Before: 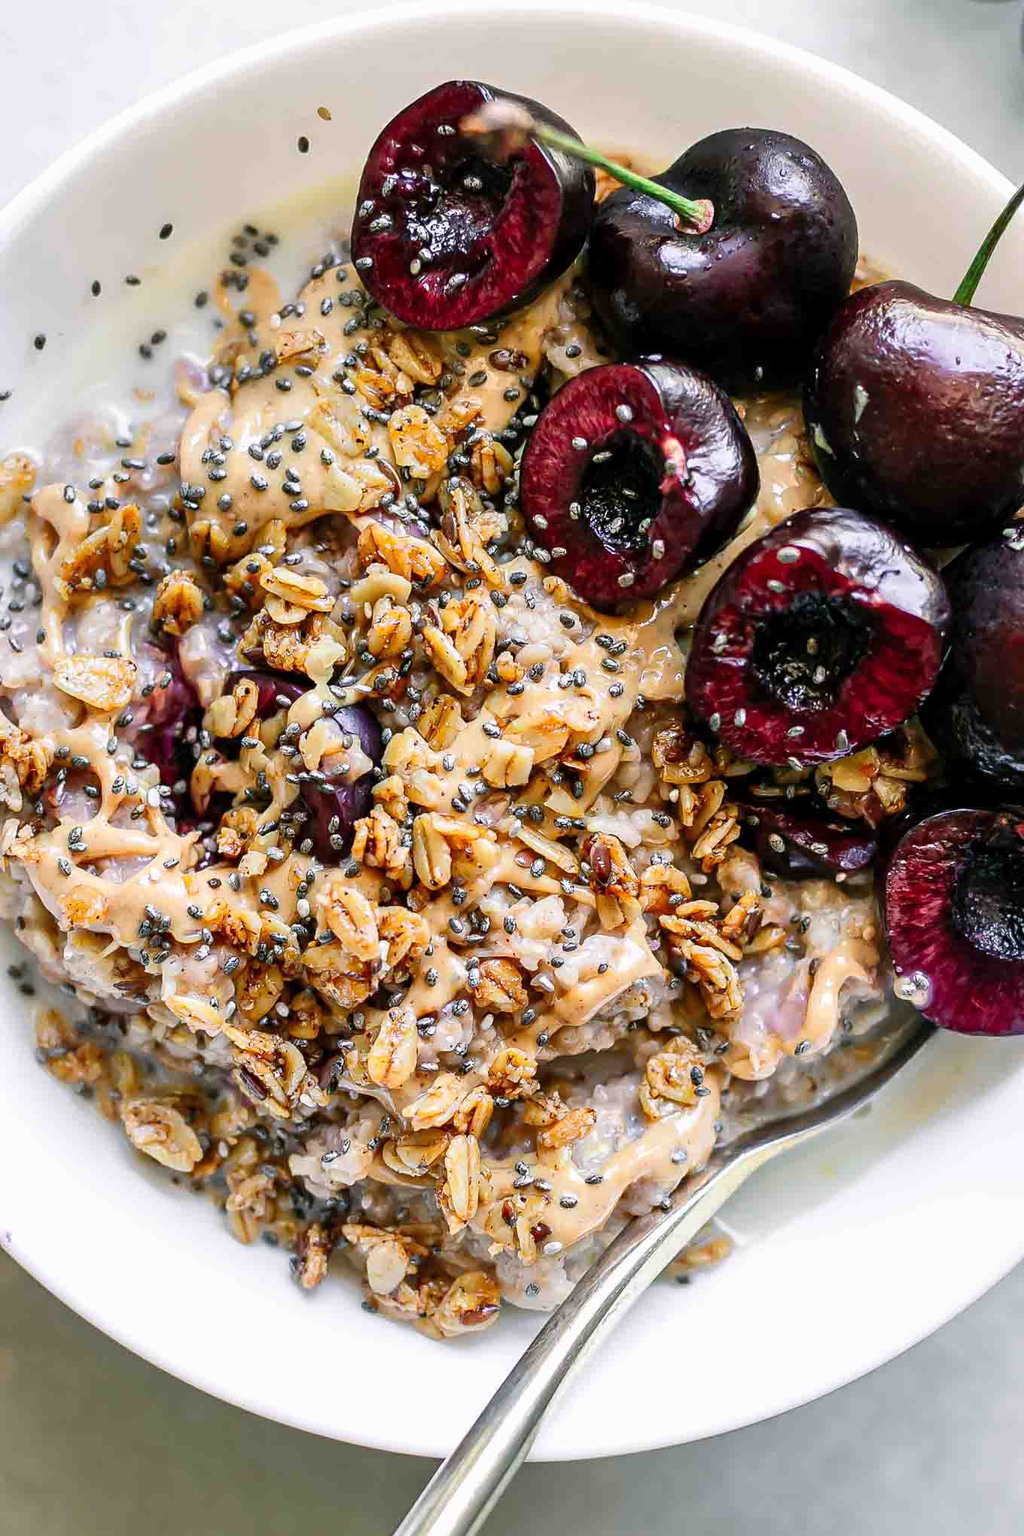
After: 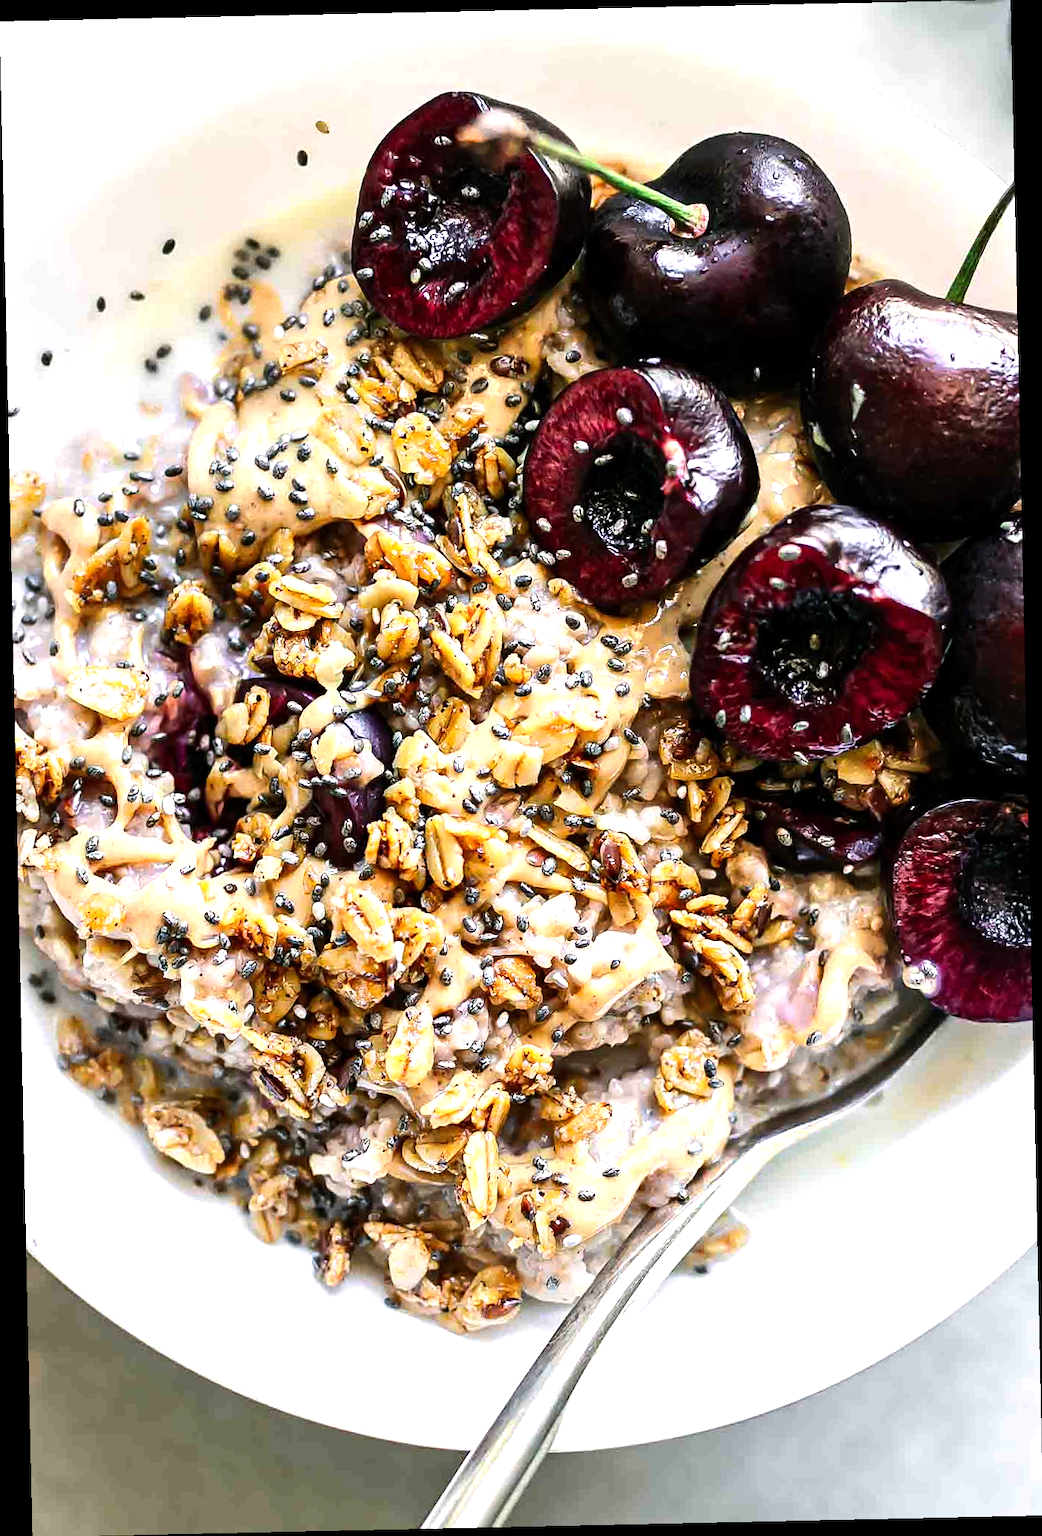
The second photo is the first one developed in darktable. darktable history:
tone equalizer: -8 EV -0.75 EV, -7 EV -0.7 EV, -6 EV -0.6 EV, -5 EV -0.4 EV, -3 EV 0.4 EV, -2 EV 0.6 EV, -1 EV 0.7 EV, +0 EV 0.75 EV, edges refinement/feathering 500, mask exposure compensation -1.57 EV, preserve details no
white balance: red 1, blue 1
rotate and perspective: rotation -1.24°, automatic cropping off
